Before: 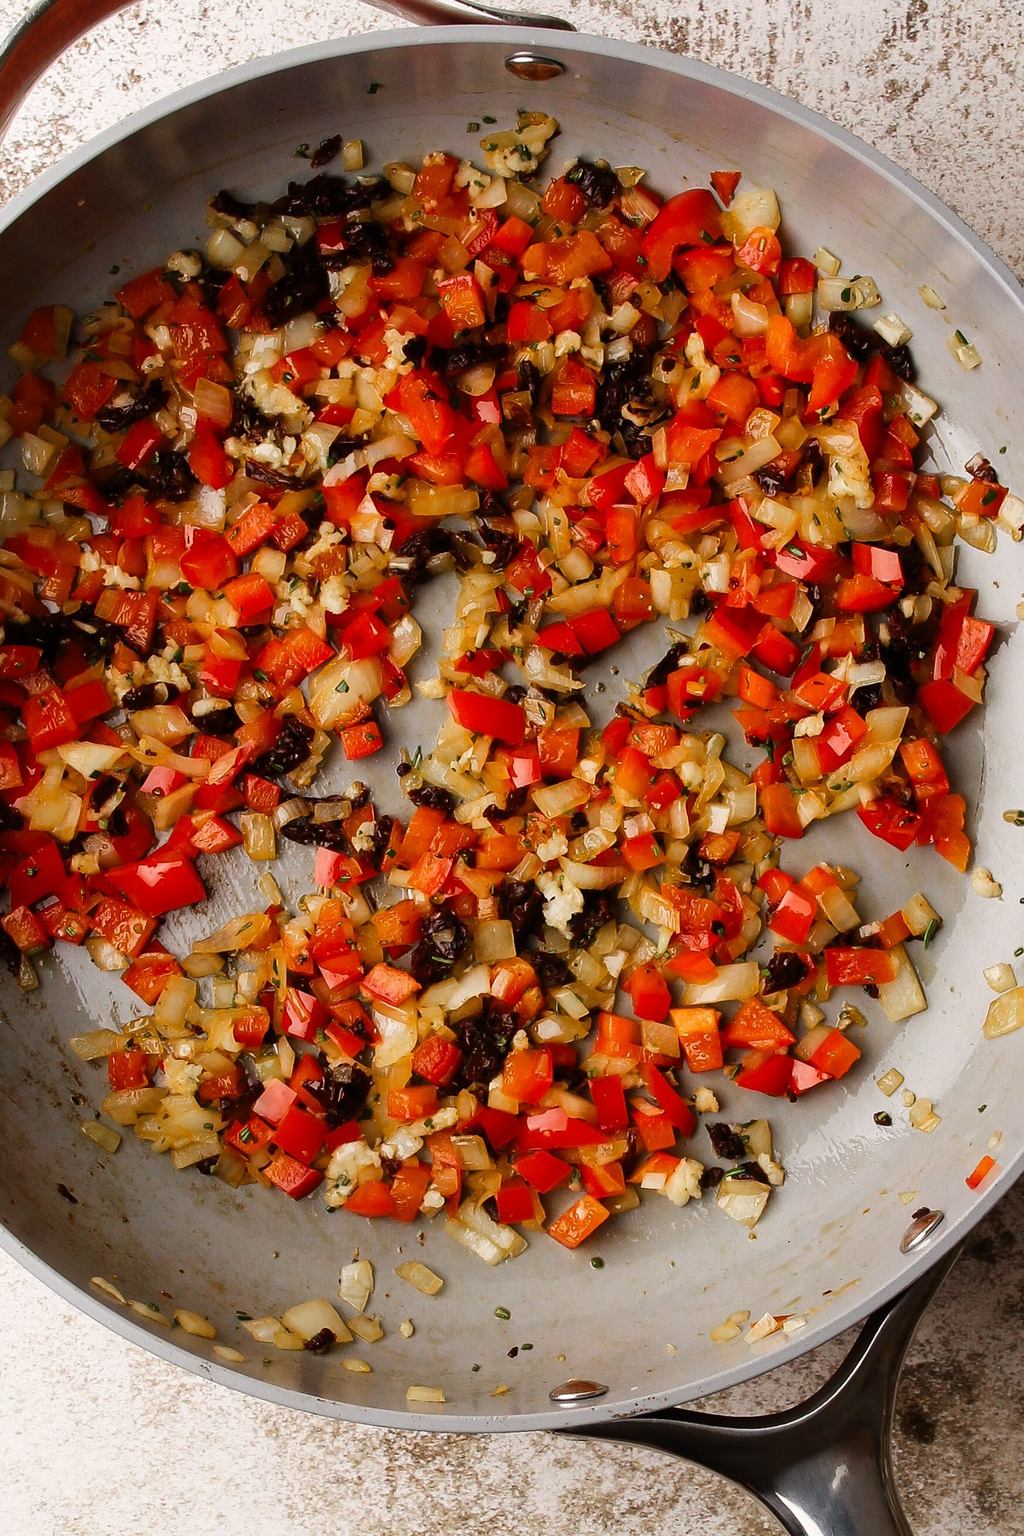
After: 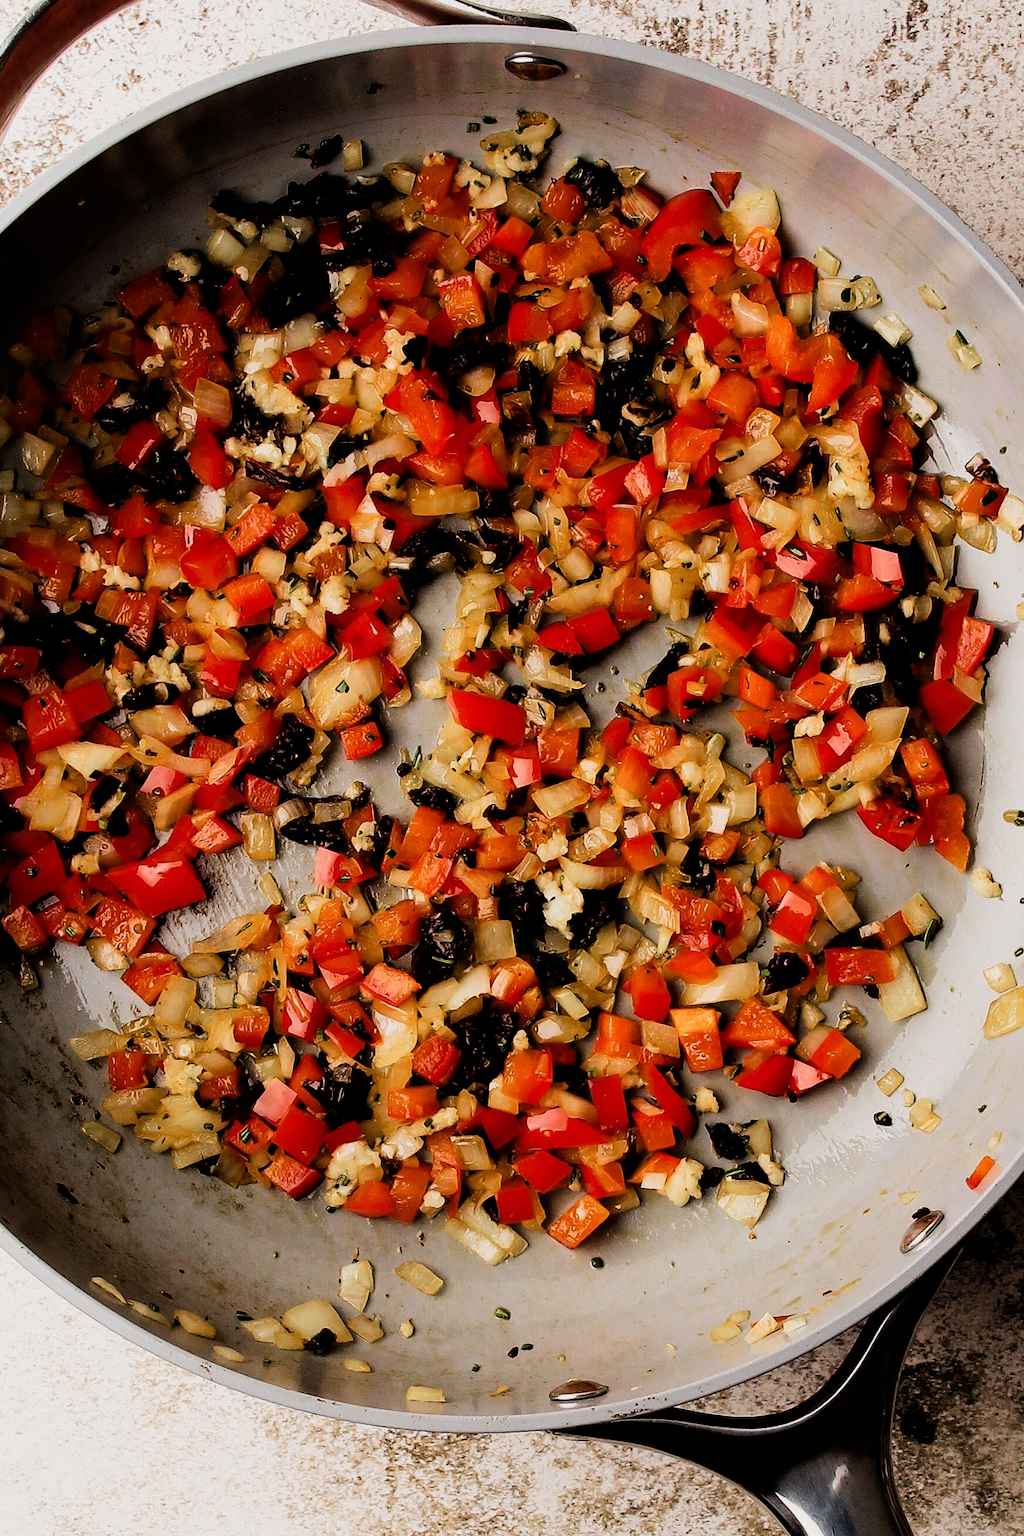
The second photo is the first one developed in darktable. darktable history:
velvia: on, module defaults
filmic rgb: black relative exposure -5 EV, white relative exposure 3.5 EV, hardness 3.19, contrast 1.4, highlights saturation mix -50%
